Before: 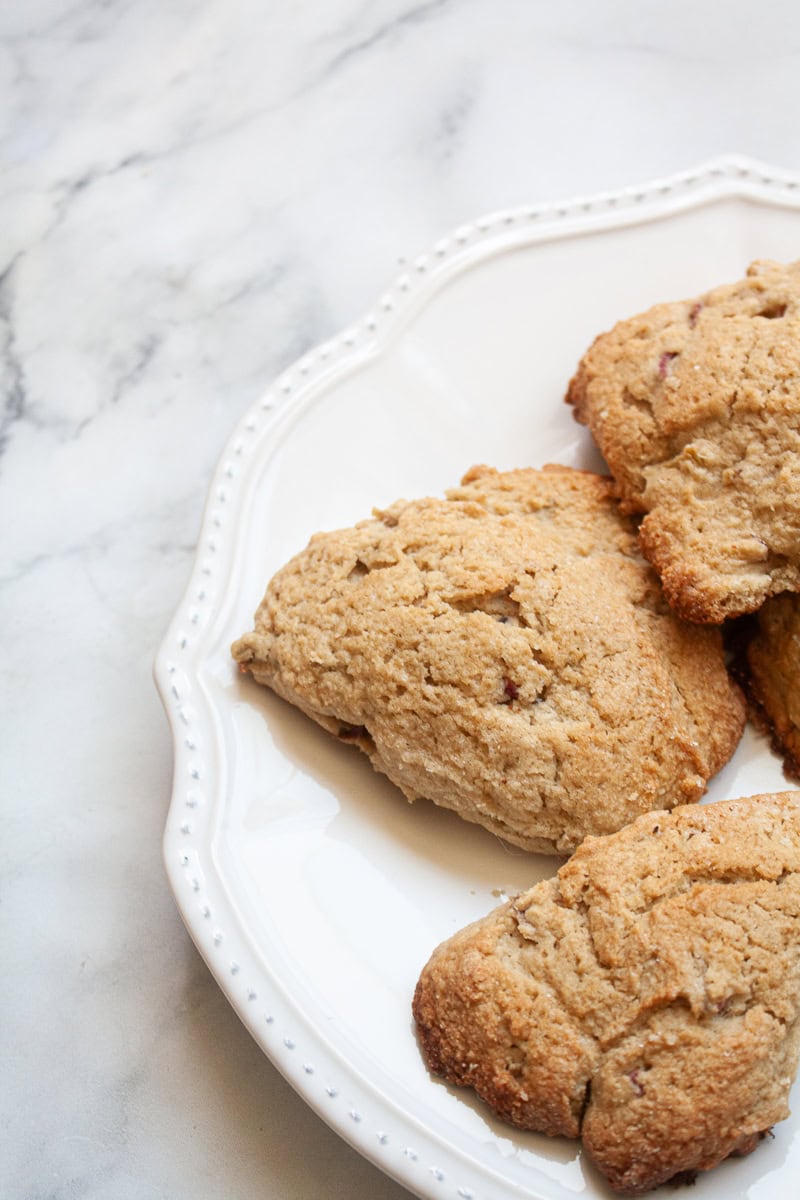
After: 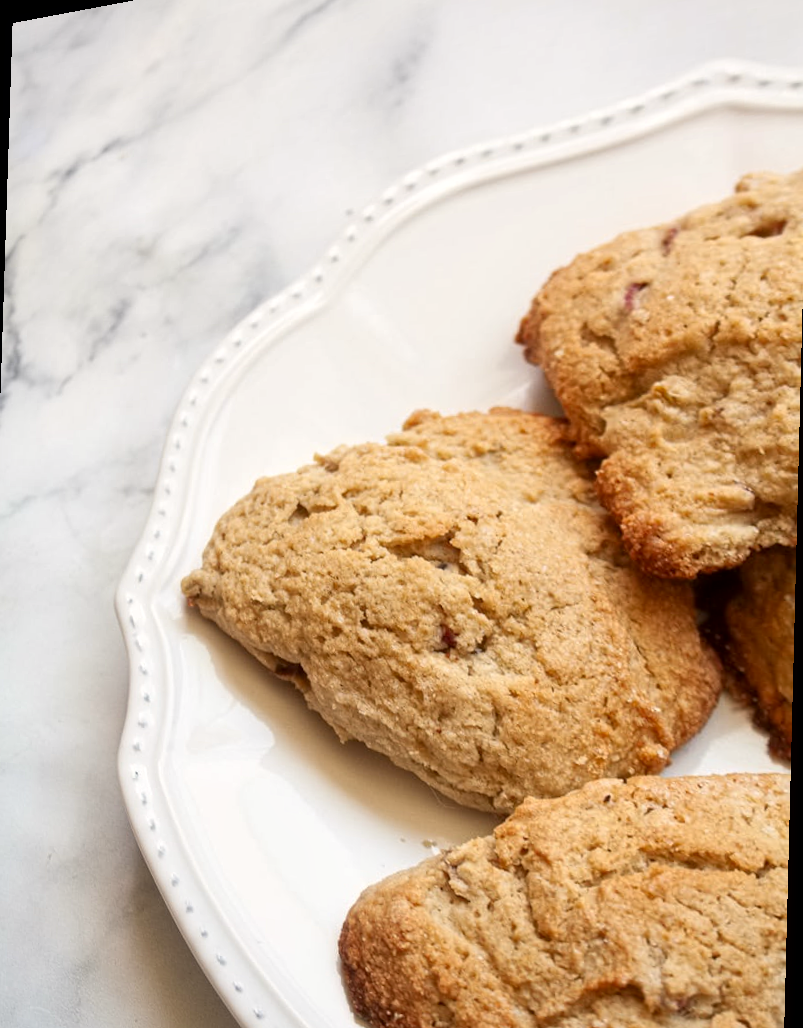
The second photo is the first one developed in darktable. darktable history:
local contrast: mode bilateral grid, contrast 20, coarseness 50, detail 120%, midtone range 0.2
rotate and perspective: rotation 1.69°, lens shift (vertical) -0.023, lens shift (horizontal) -0.291, crop left 0.025, crop right 0.988, crop top 0.092, crop bottom 0.842
color correction: highlights a* 0.816, highlights b* 2.78, saturation 1.1
contrast equalizer: y [[0.5 ×6], [0.5 ×6], [0.5 ×6], [0 ×6], [0, 0, 0, 0.581, 0.011, 0]]
